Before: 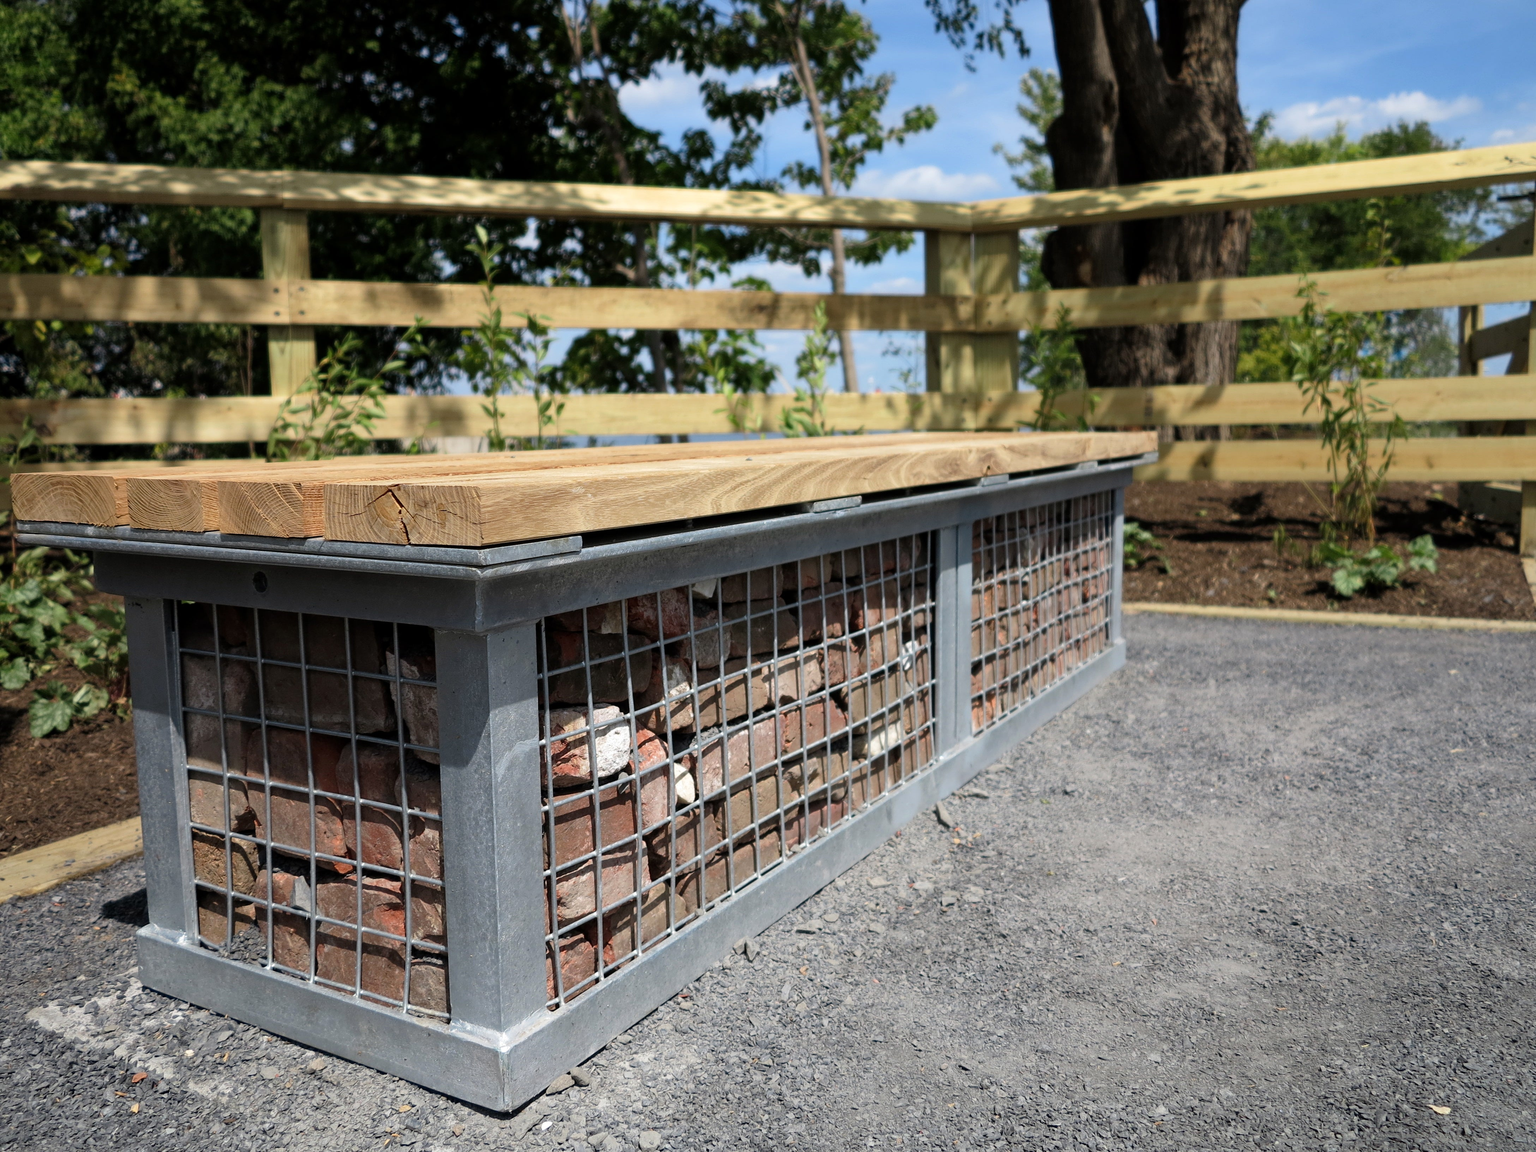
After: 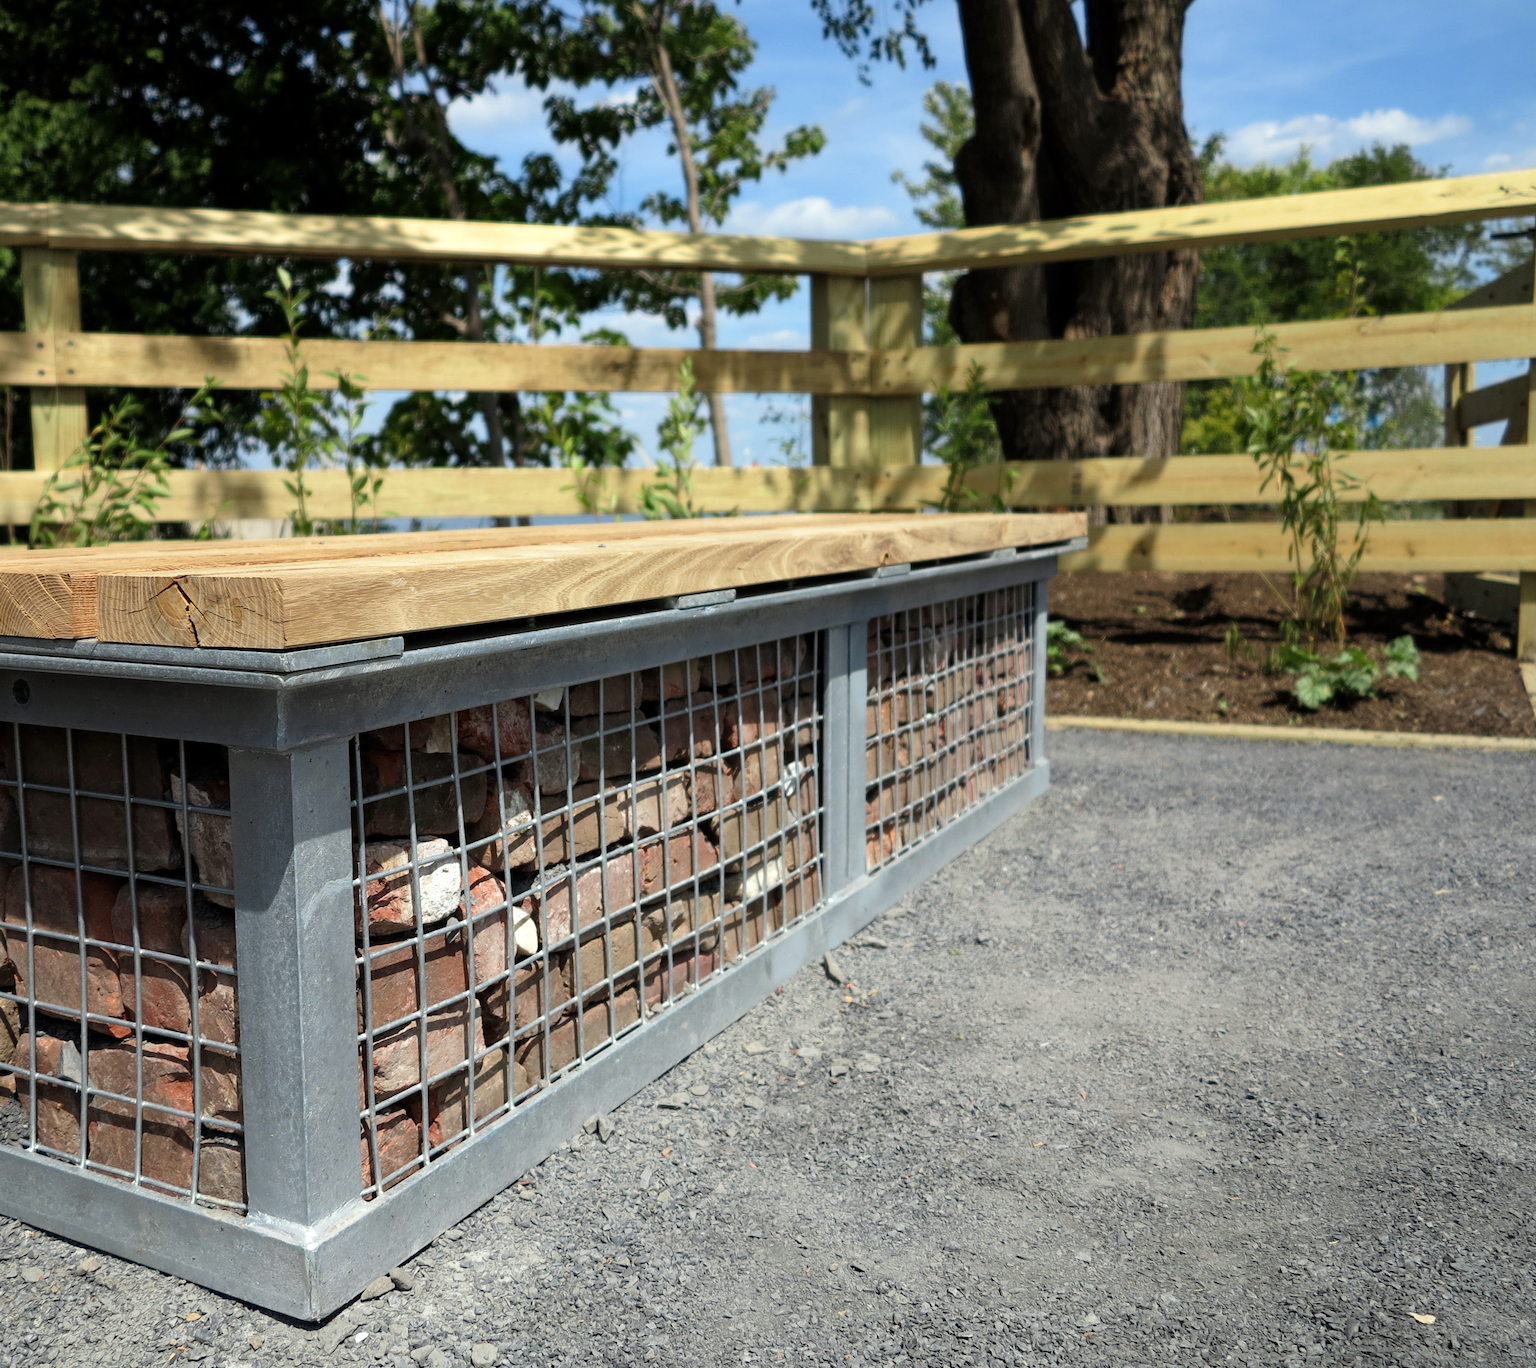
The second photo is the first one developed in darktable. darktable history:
crop: left 15.801%
exposure: exposure 0.131 EV, compensate exposure bias true, compensate highlight preservation false
color correction: highlights a* -2.49, highlights b* 2.59
